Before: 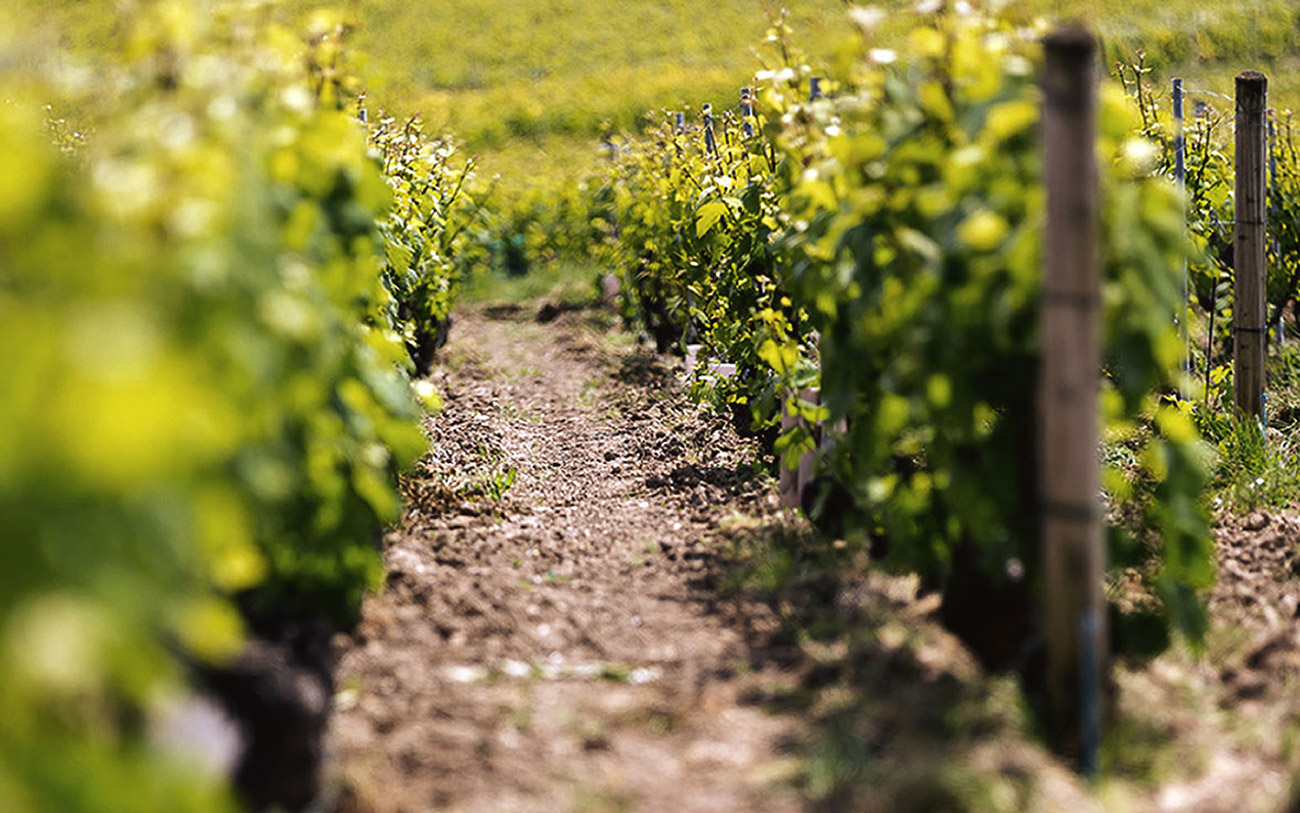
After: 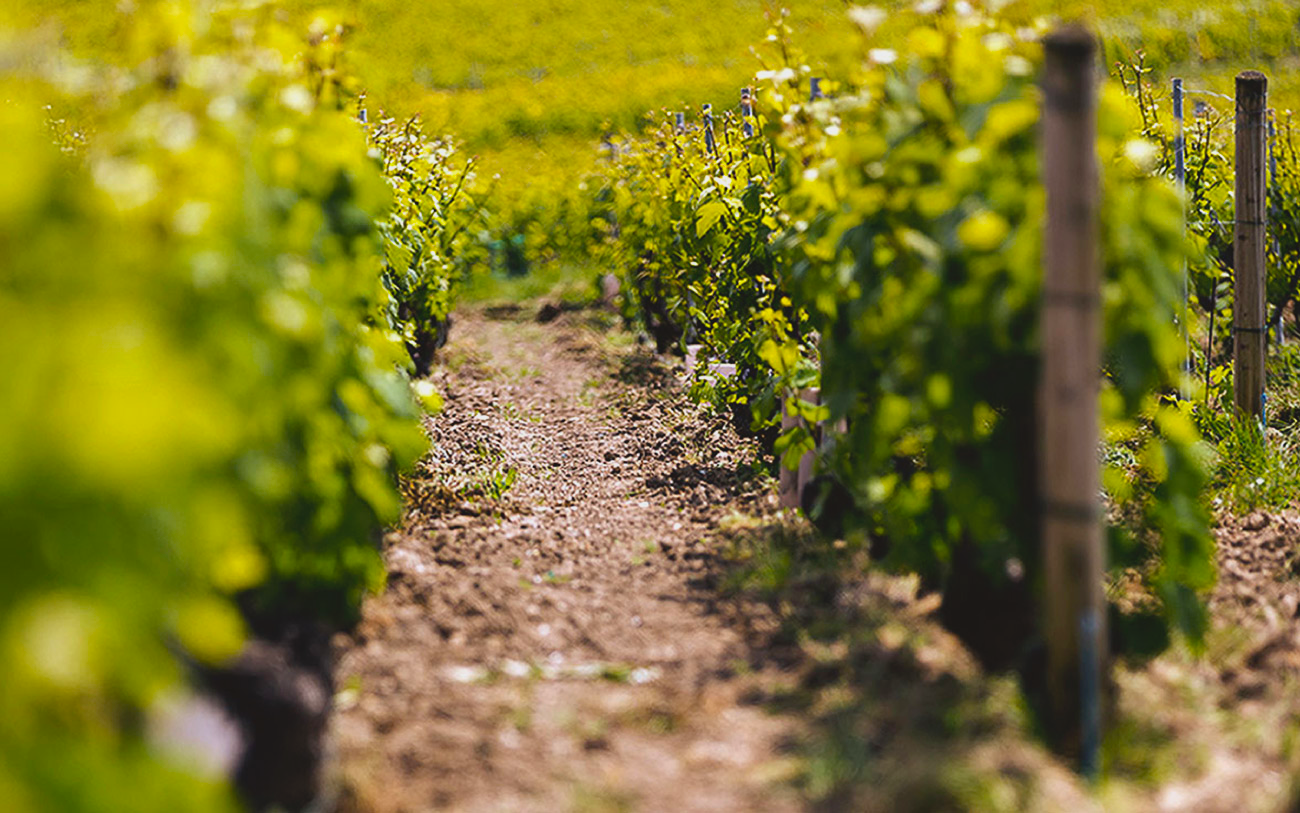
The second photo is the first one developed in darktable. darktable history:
color balance rgb: perceptual saturation grading › global saturation 29.444%
contrast brightness saturation: contrast -0.128
